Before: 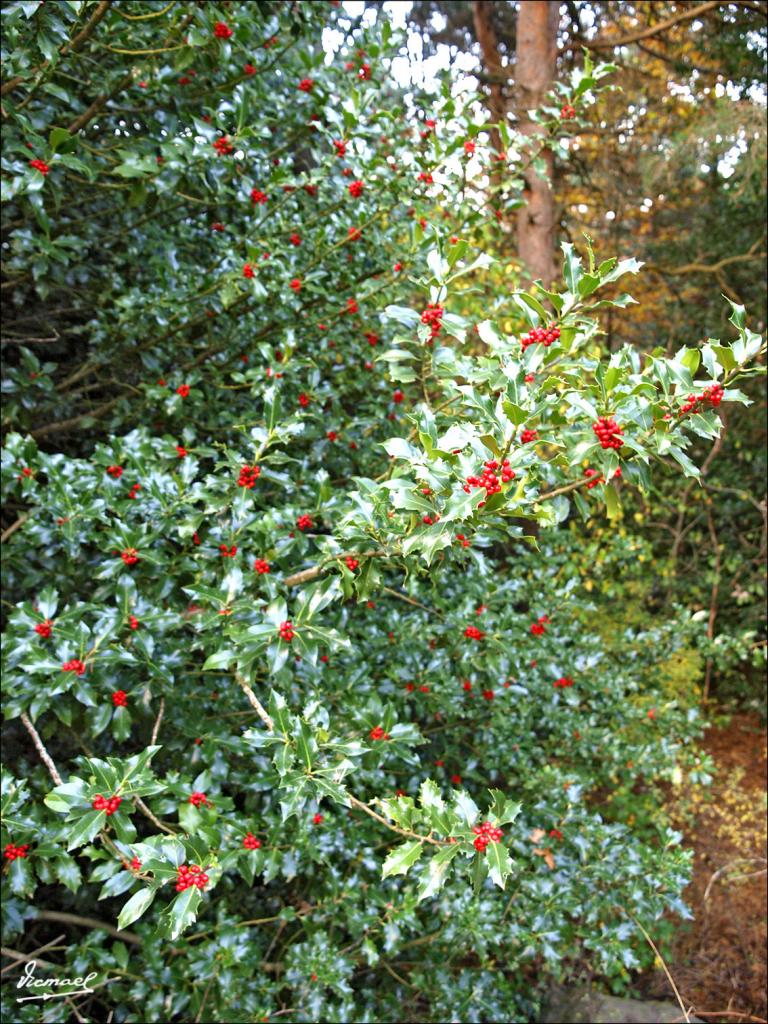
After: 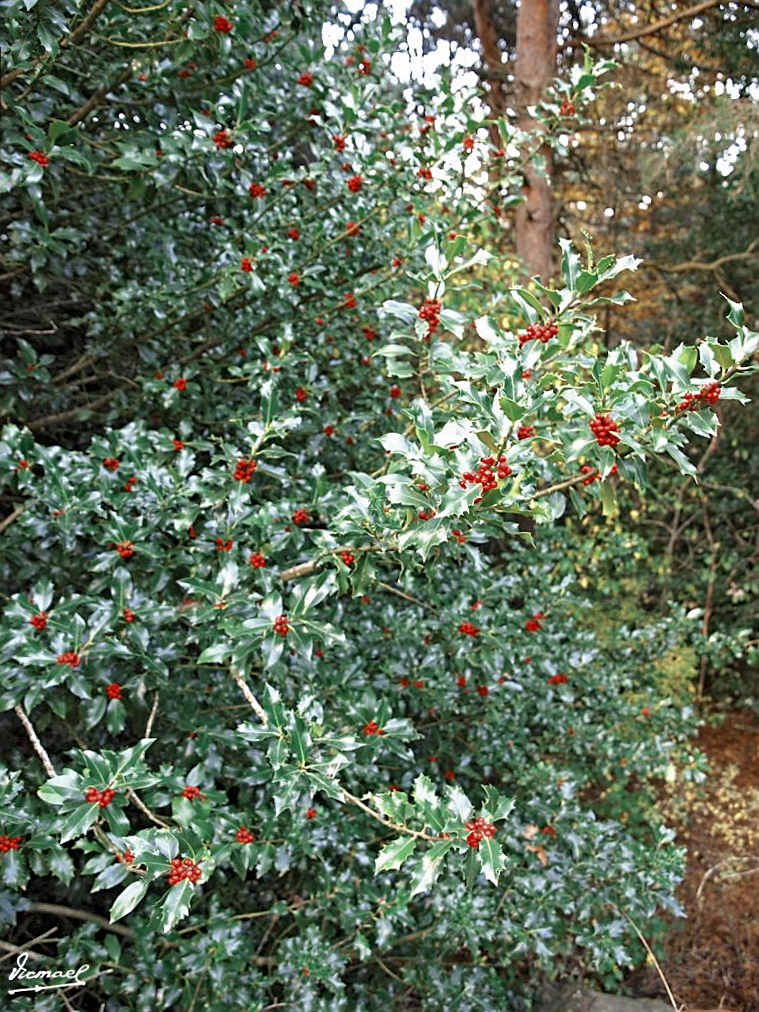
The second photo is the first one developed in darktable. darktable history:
color zones: curves: ch0 [(0, 0.5) (0.125, 0.4) (0.25, 0.5) (0.375, 0.4) (0.5, 0.4) (0.625, 0.35) (0.75, 0.35) (0.875, 0.5)]; ch1 [(0, 0.35) (0.125, 0.45) (0.25, 0.35) (0.375, 0.35) (0.5, 0.35) (0.625, 0.35) (0.75, 0.45) (0.875, 0.35)]; ch2 [(0, 0.6) (0.125, 0.5) (0.25, 0.5) (0.375, 0.6) (0.5, 0.6) (0.625, 0.5) (0.75, 0.5) (0.875, 0.5)]
contrast brightness saturation: saturation -0.05
sharpen: on, module defaults
crop and rotate: angle -0.5°
